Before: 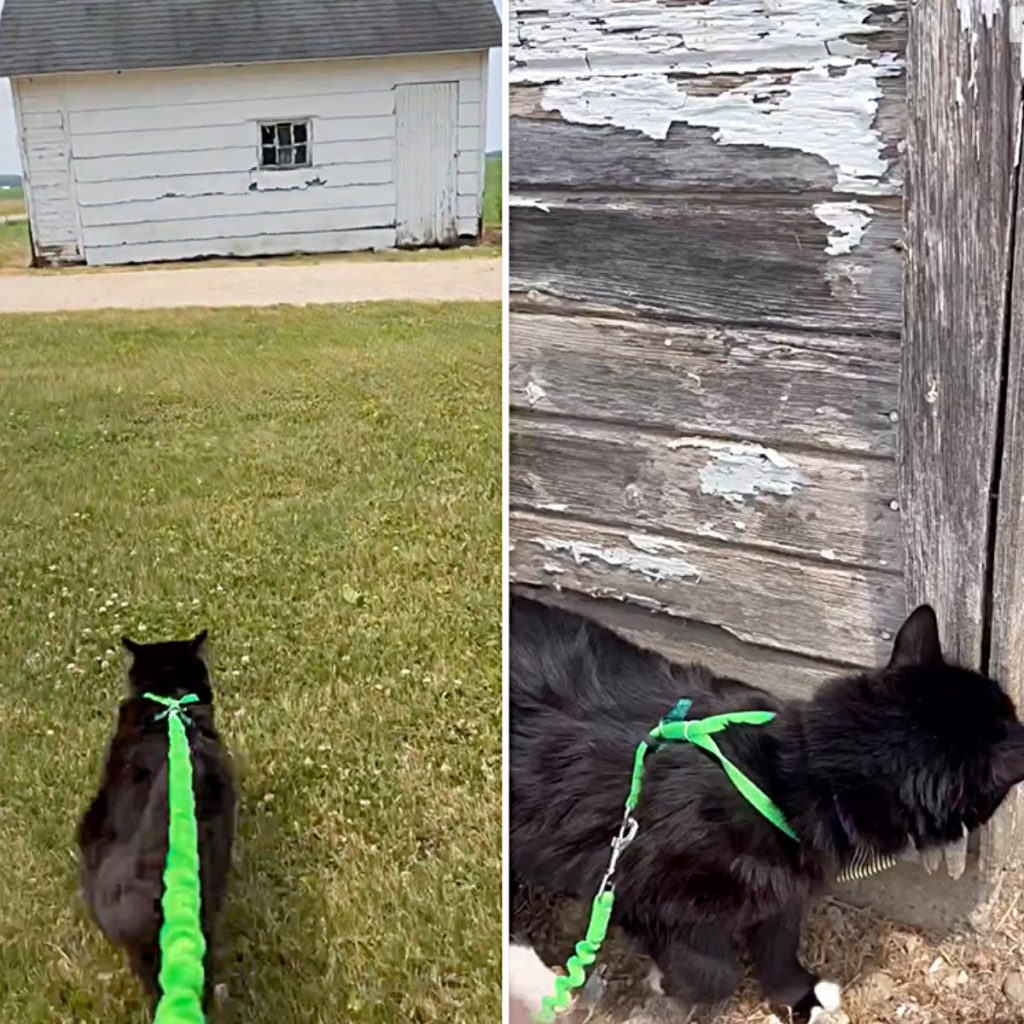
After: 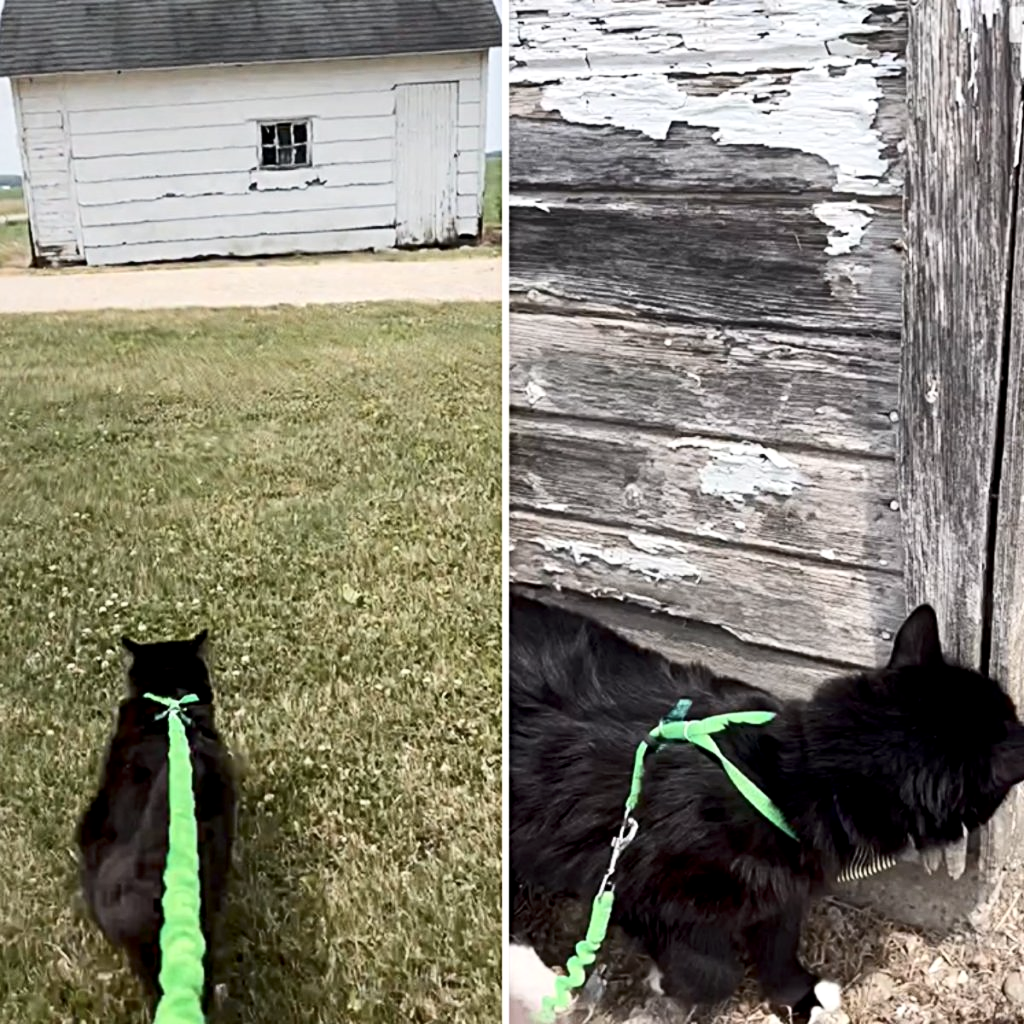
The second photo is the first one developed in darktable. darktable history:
contrast brightness saturation: contrast 0.254, saturation -0.313
local contrast: highlights 102%, shadows 101%, detail 120%, midtone range 0.2
